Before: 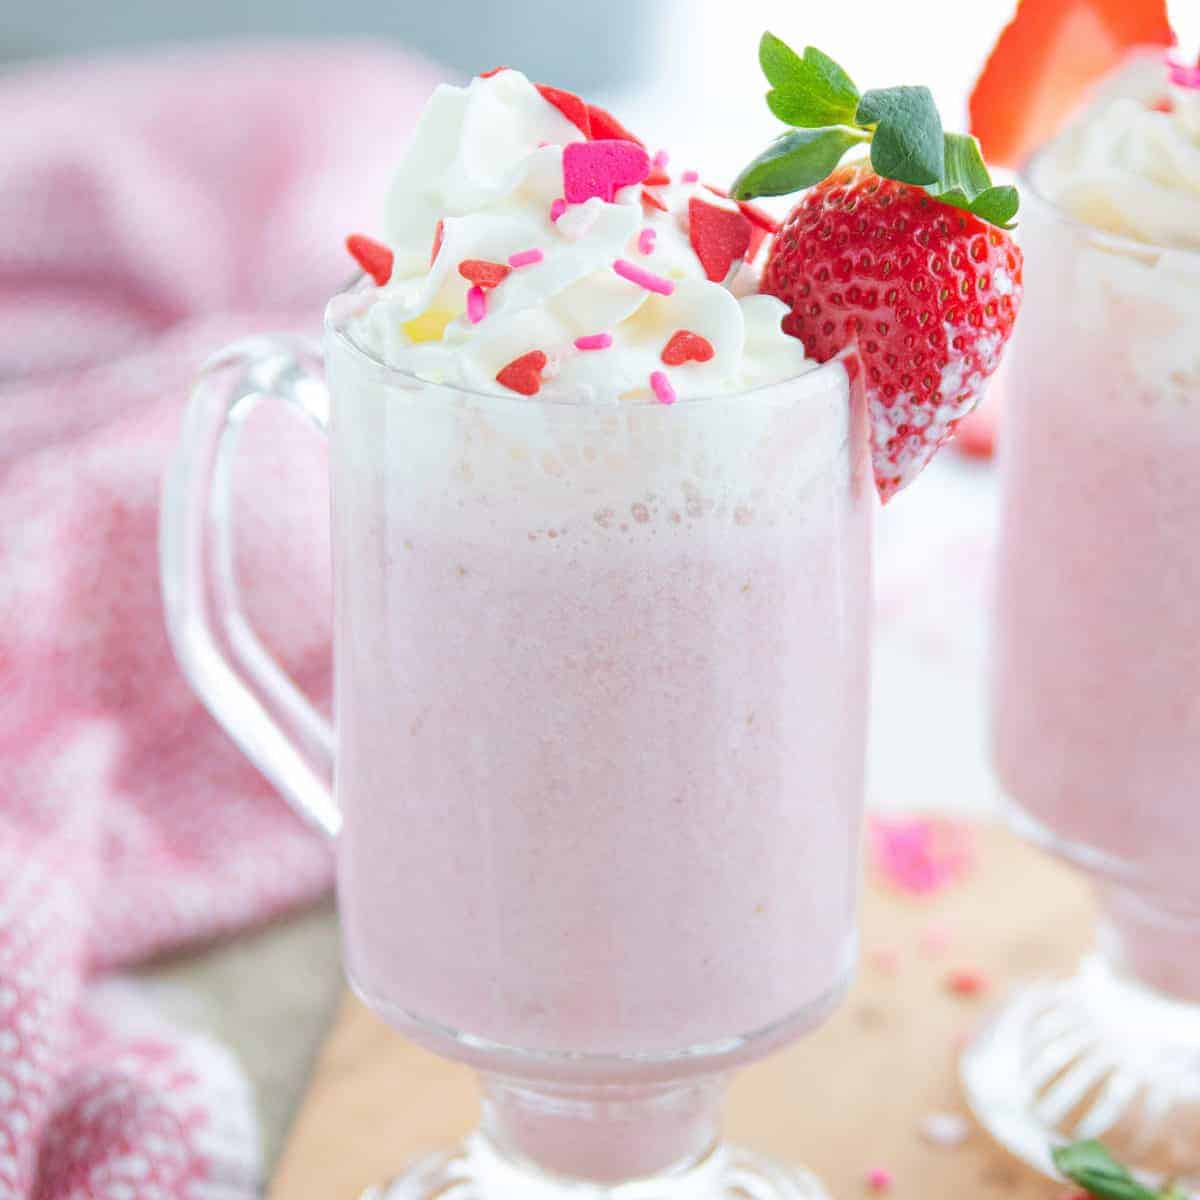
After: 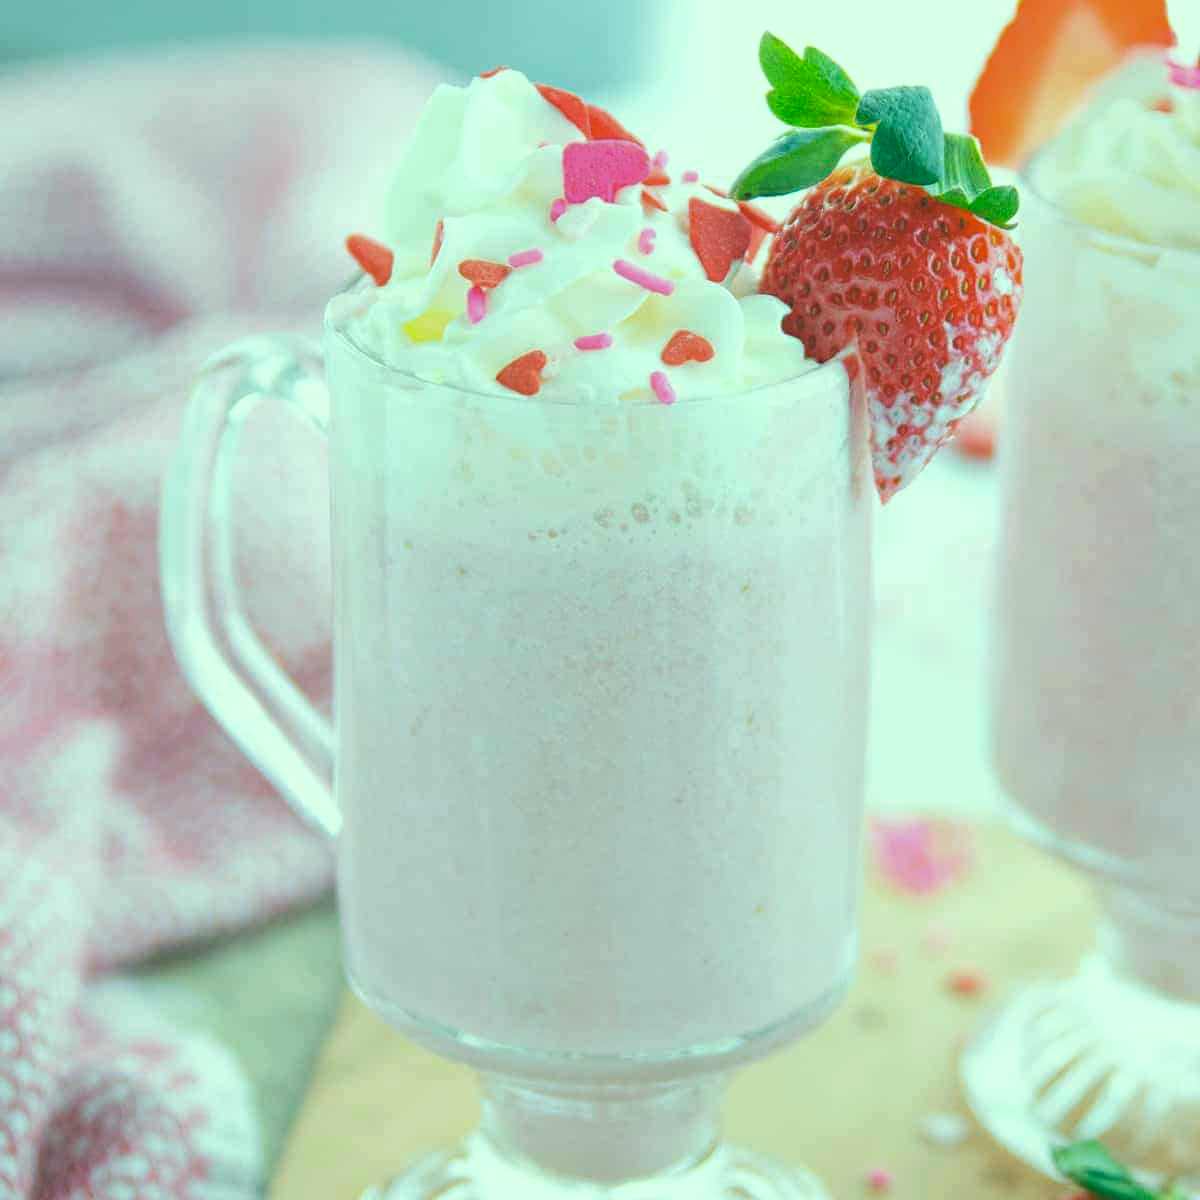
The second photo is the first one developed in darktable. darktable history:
color correction: highlights a* -19.55, highlights b* 9.79, shadows a* -19.72, shadows b* -11.02
